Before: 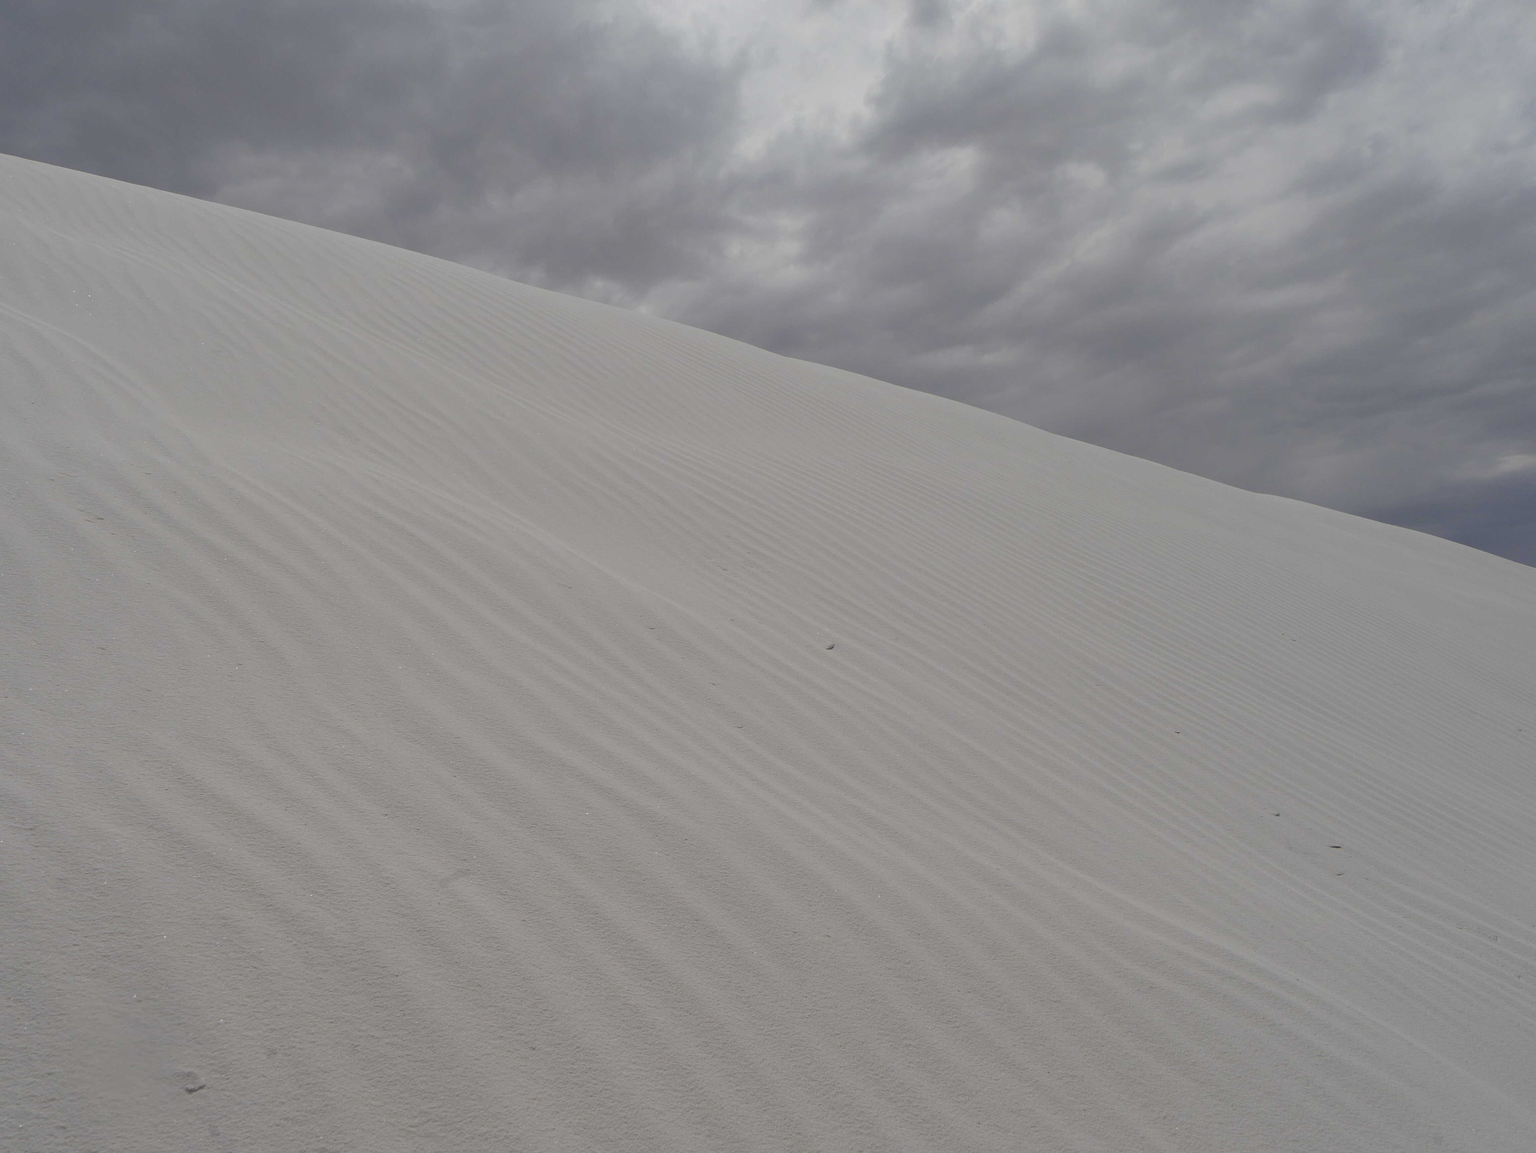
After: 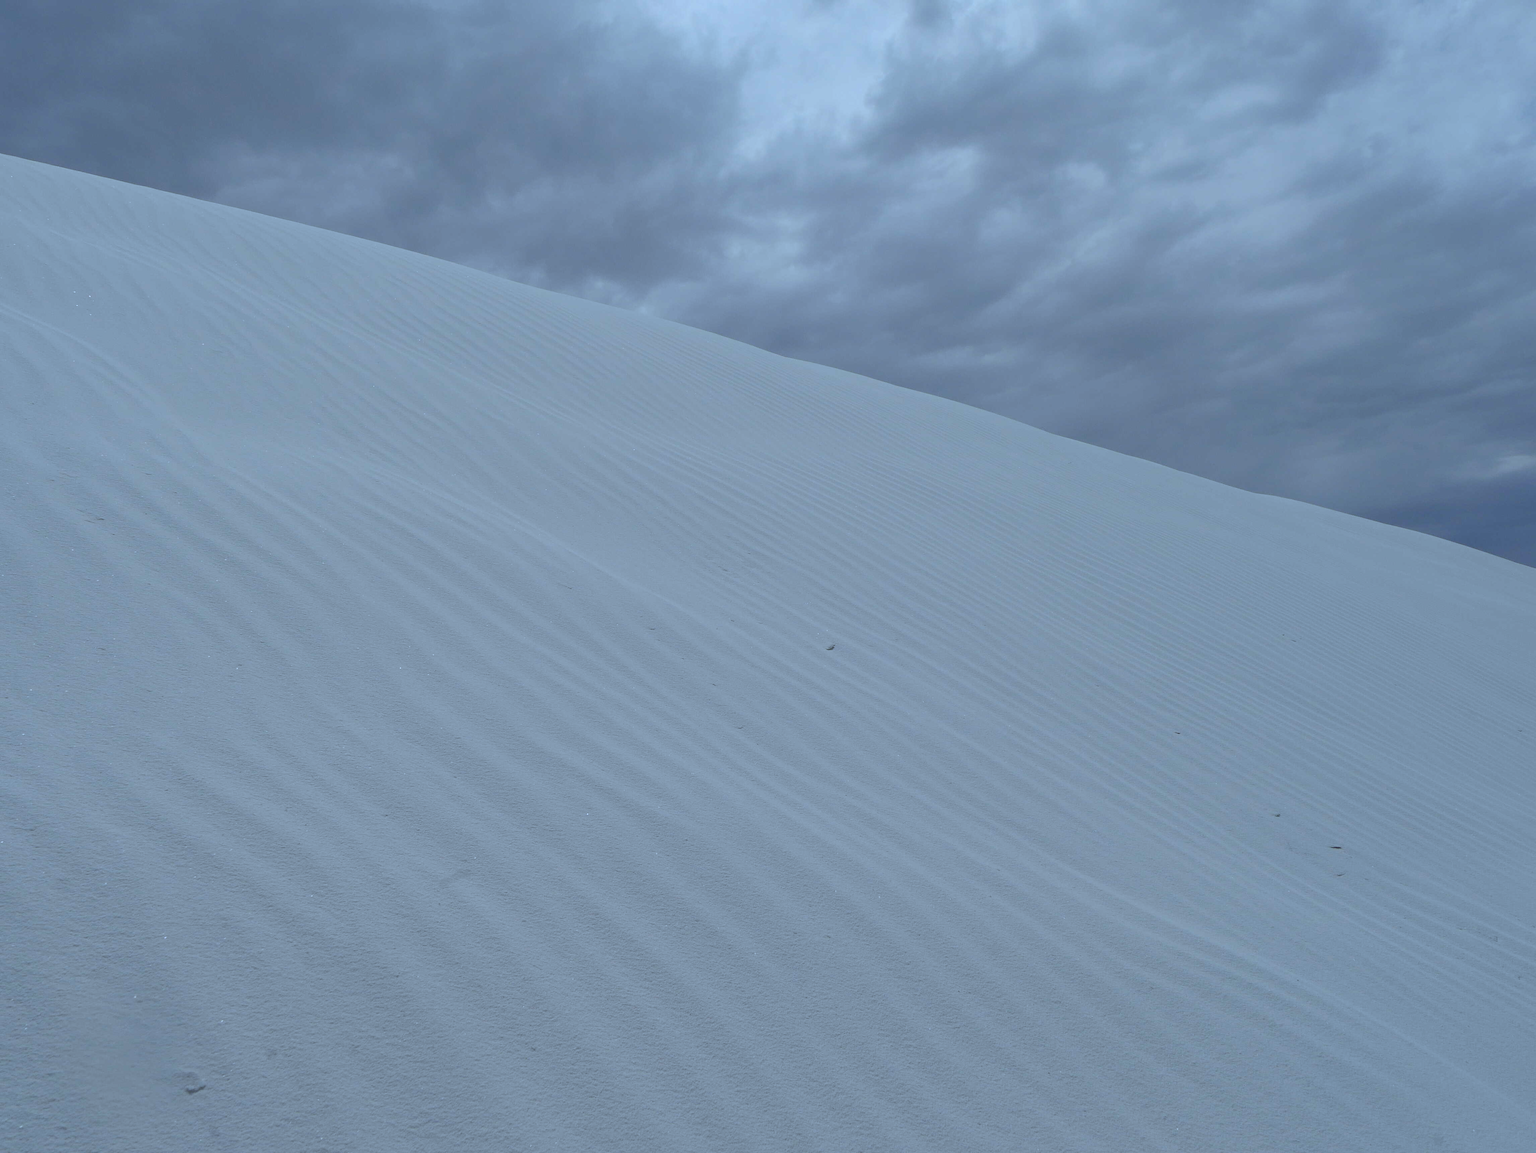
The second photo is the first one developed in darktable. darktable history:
color balance rgb: linear chroma grading › shadows -3%, linear chroma grading › highlights -4%
color calibration: x 0.396, y 0.386, temperature 3669 K
